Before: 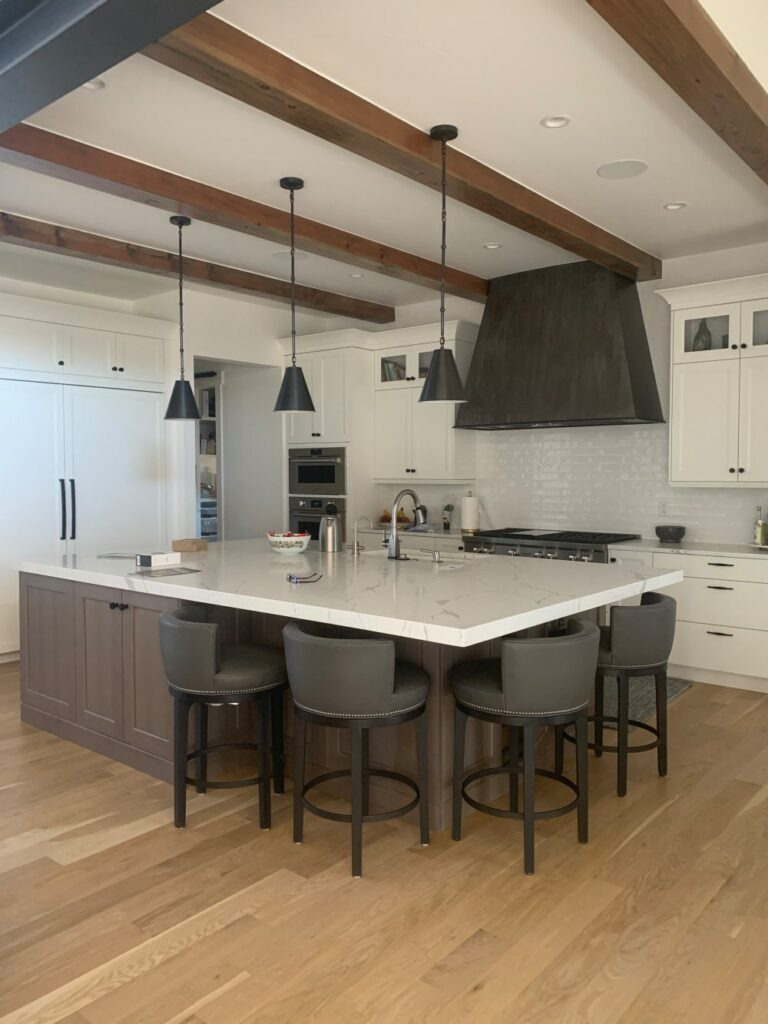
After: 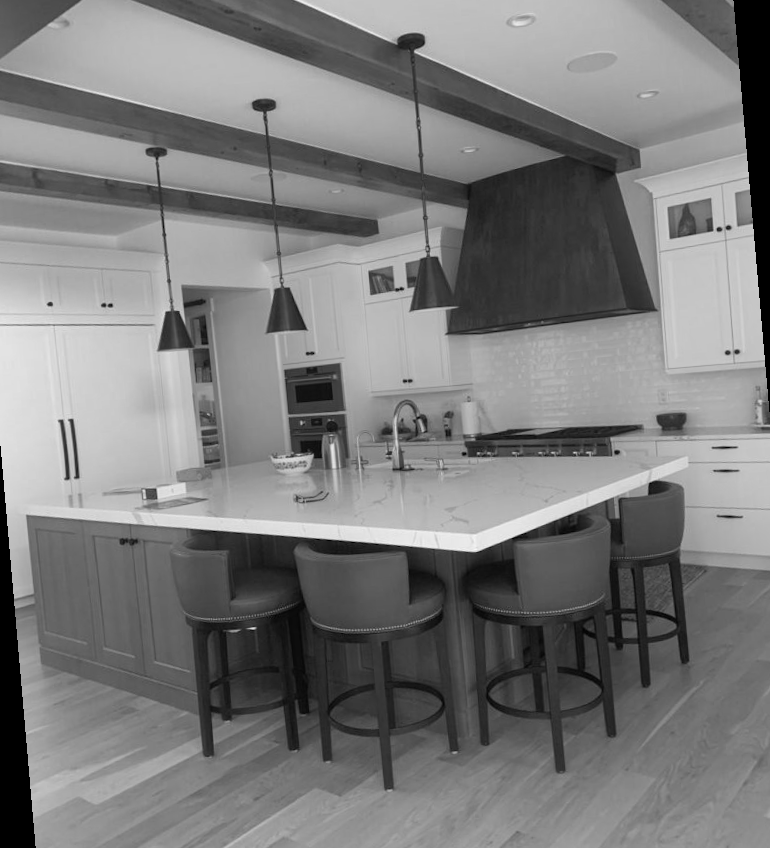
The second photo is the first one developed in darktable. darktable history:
monochrome: on, module defaults
shadows and highlights: low approximation 0.01, soften with gaussian
rotate and perspective: rotation -5°, crop left 0.05, crop right 0.952, crop top 0.11, crop bottom 0.89
color contrast: green-magenta contrast 0.8, blue-yellow contrast 1.1, unbound 0
